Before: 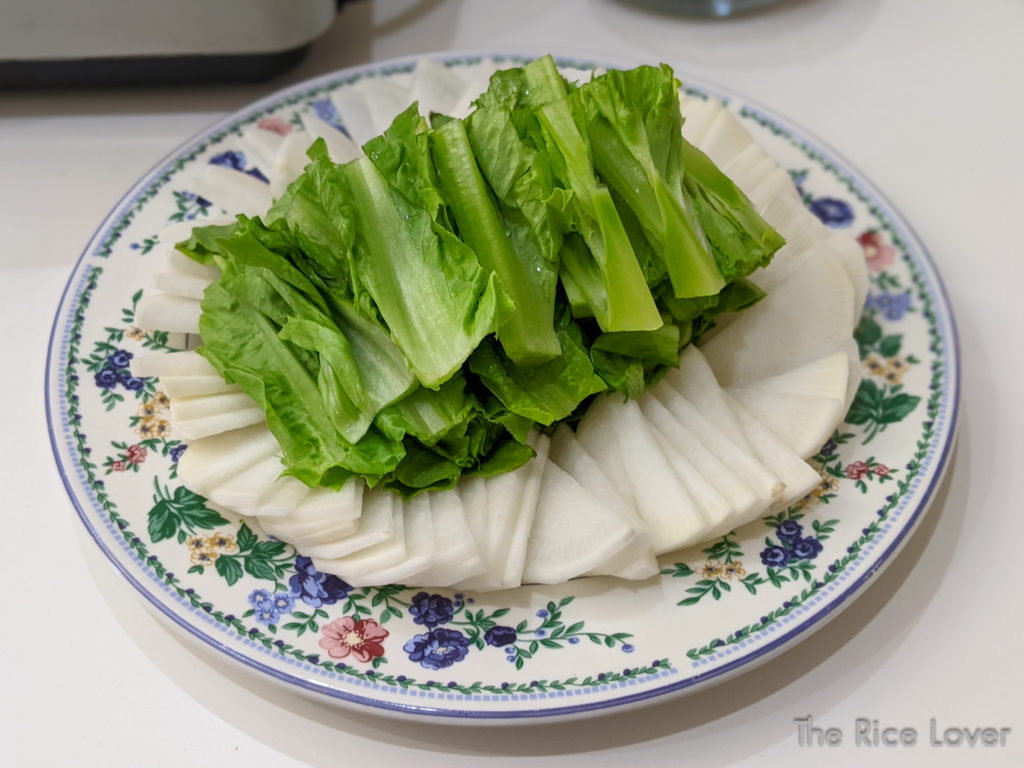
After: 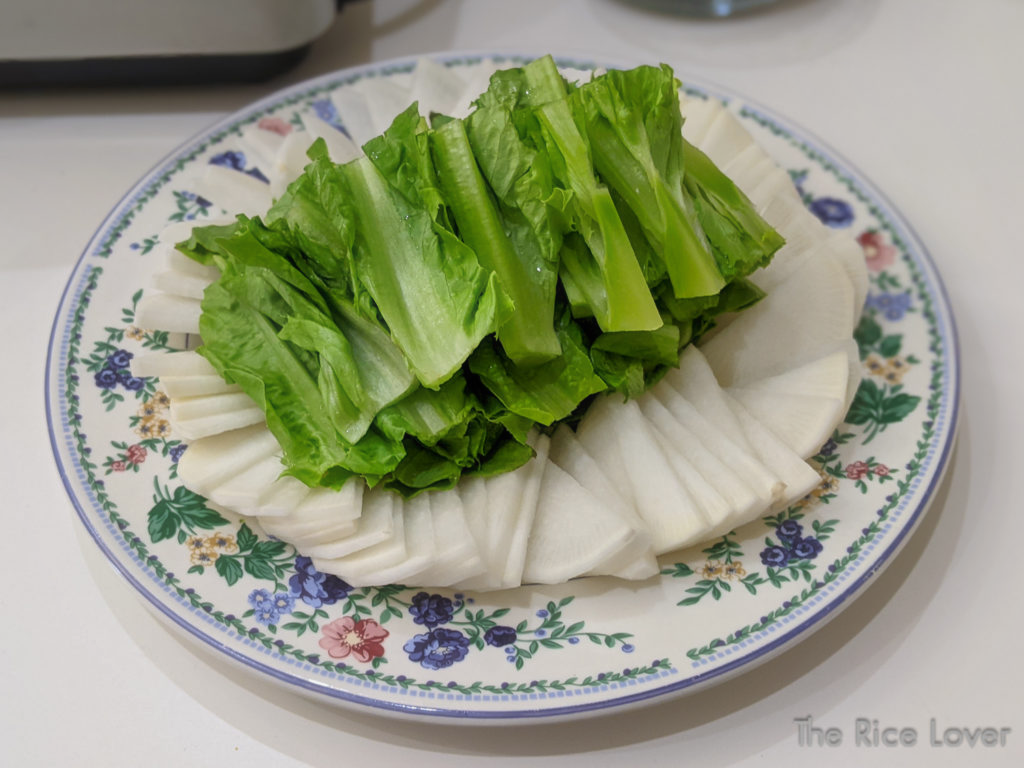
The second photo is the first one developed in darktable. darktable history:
shadows and highlights: shadows -20, white point adjustment -2, highlights -35
haze removal: strength -0.1, adaptive false
